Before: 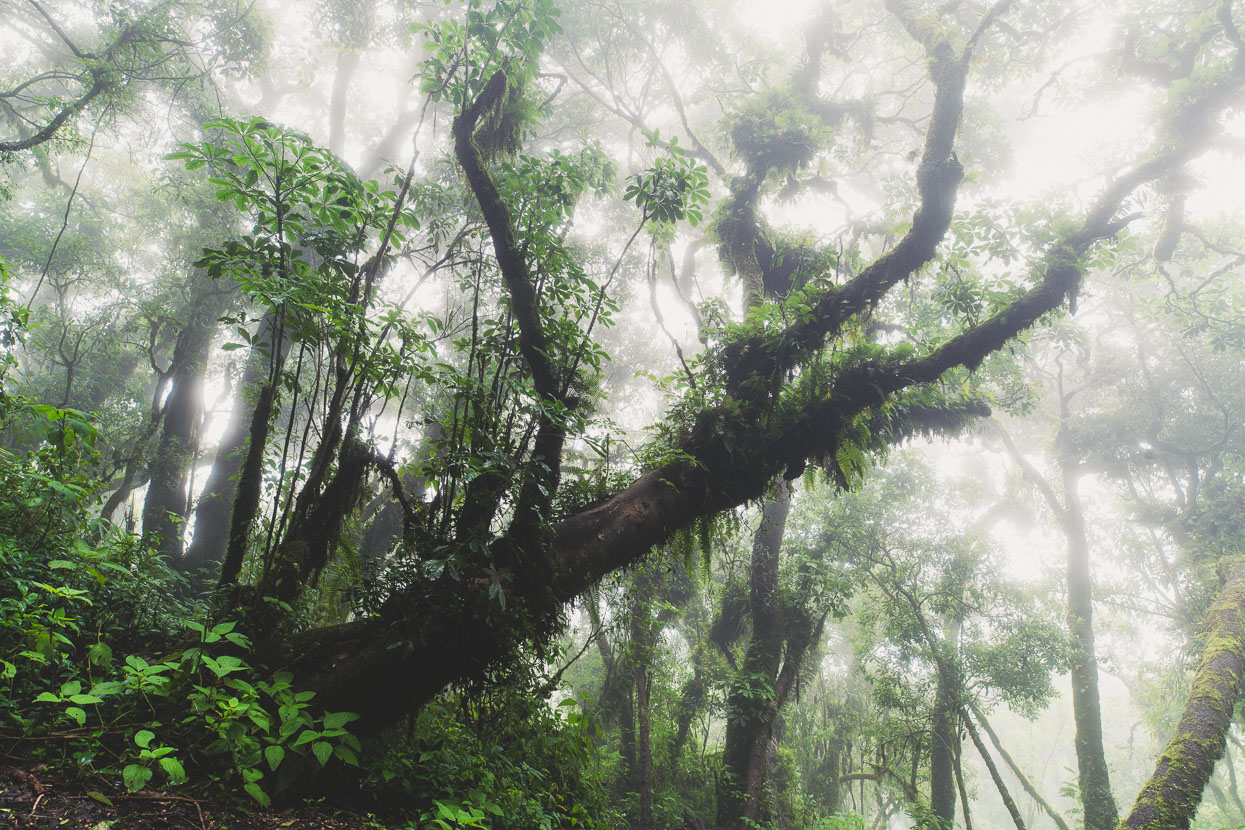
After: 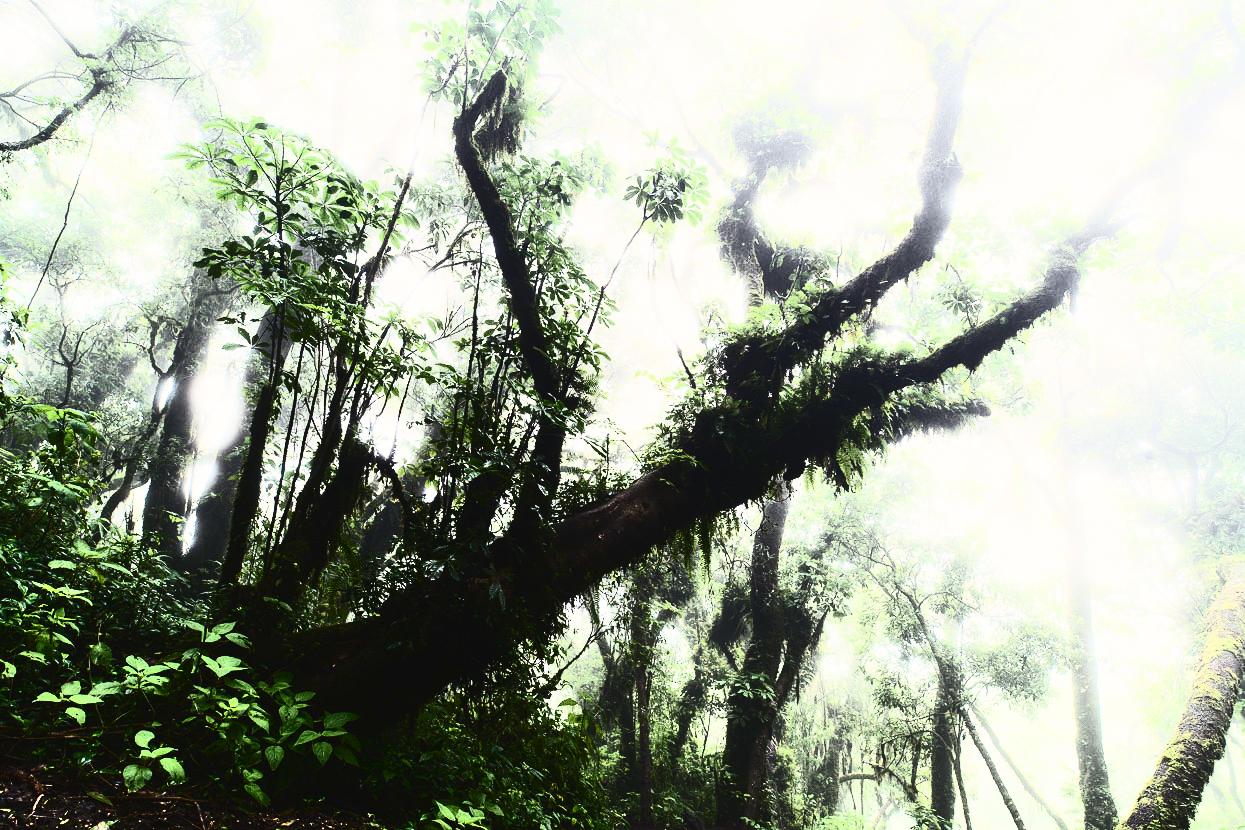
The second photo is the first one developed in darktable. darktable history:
contrast brightness saturation: contrast 0.948, brightness 0.191
exposure: black level correction 0.001, exposure 0.016 EV, compensate highlight preservation false
